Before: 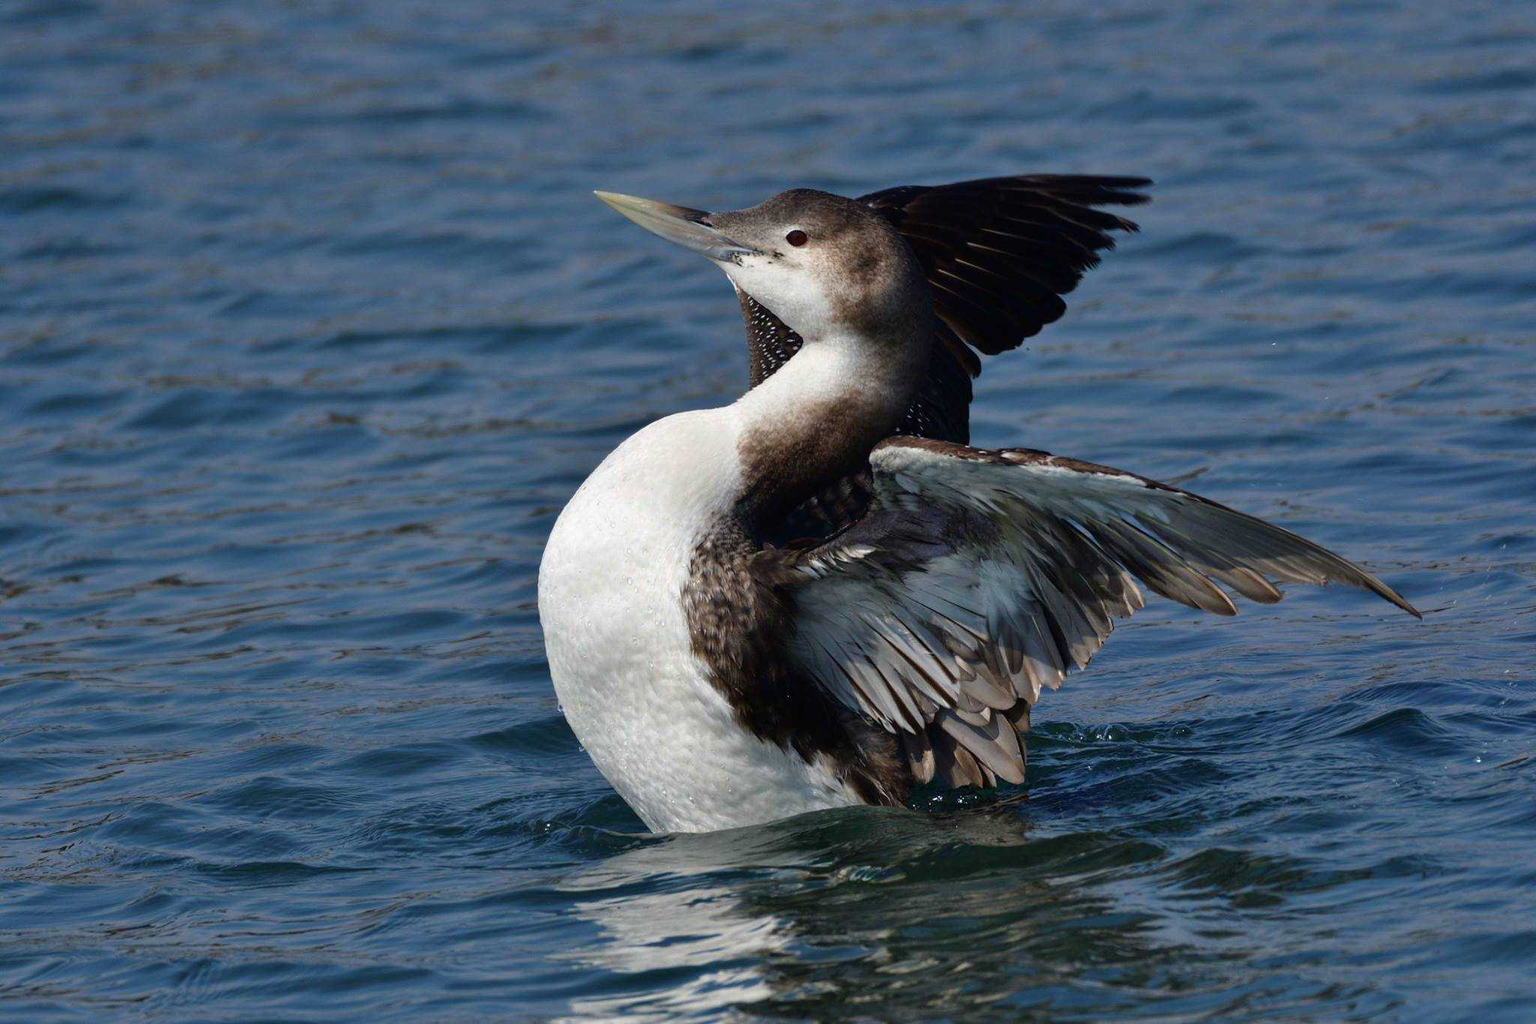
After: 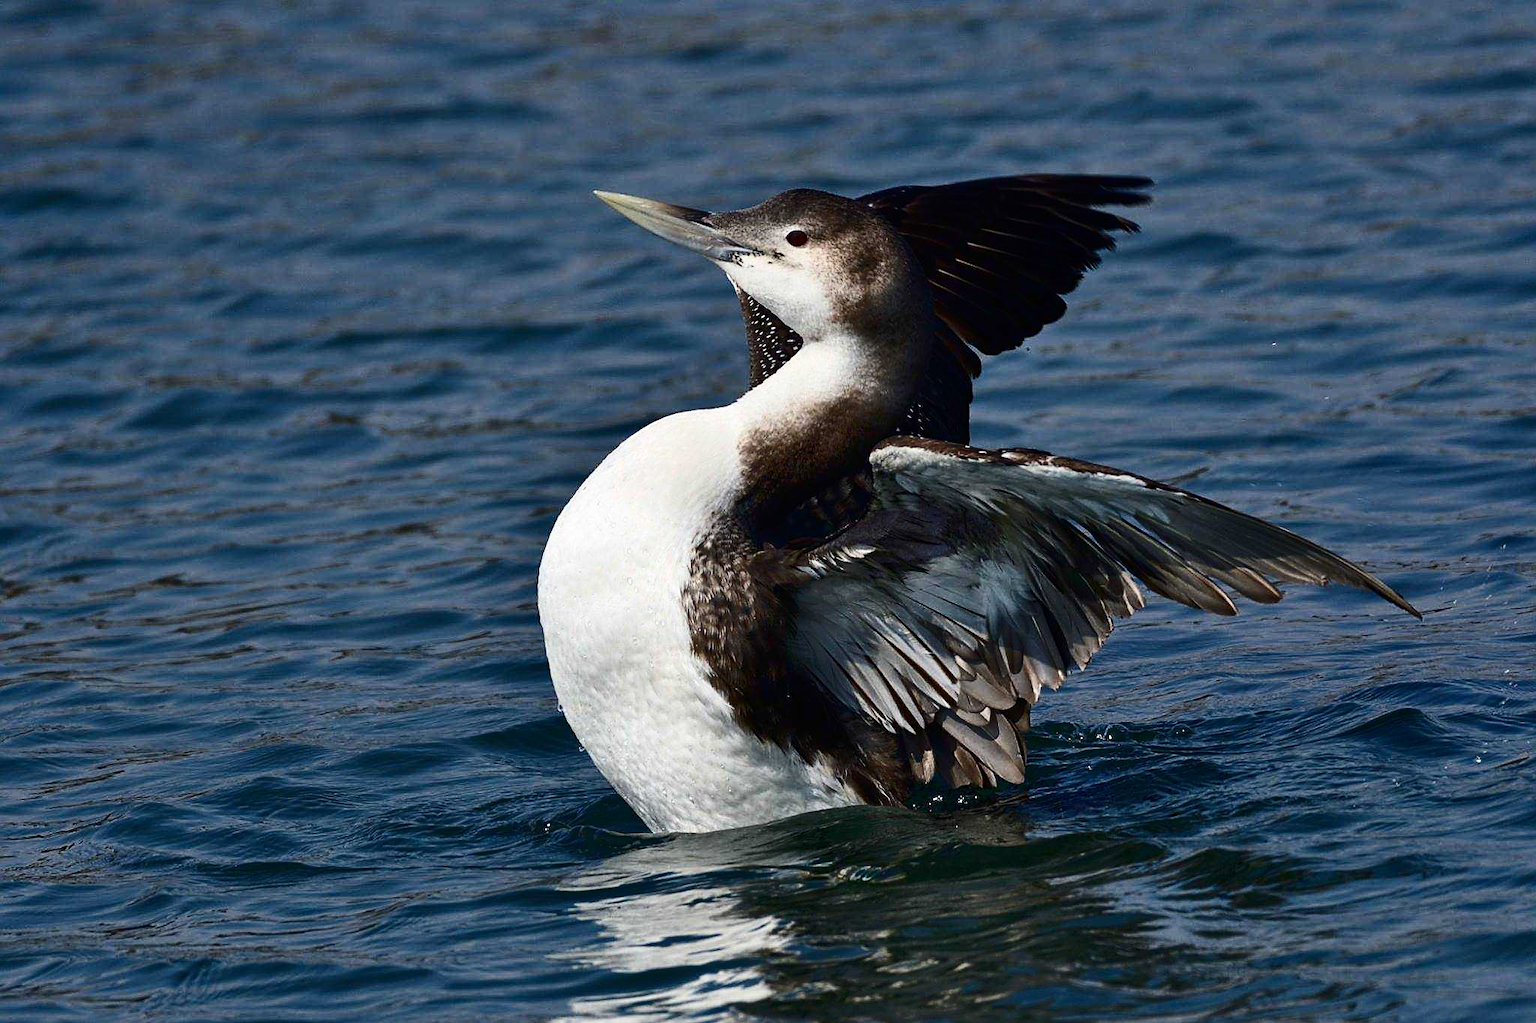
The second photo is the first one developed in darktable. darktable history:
contrast brightness saturation: contrast 0.3
sharpen: on, module defaults
shadows and highlights: shadows 62.51, white point adjustment 0.349, highlights -34.46, compress 83.65%
